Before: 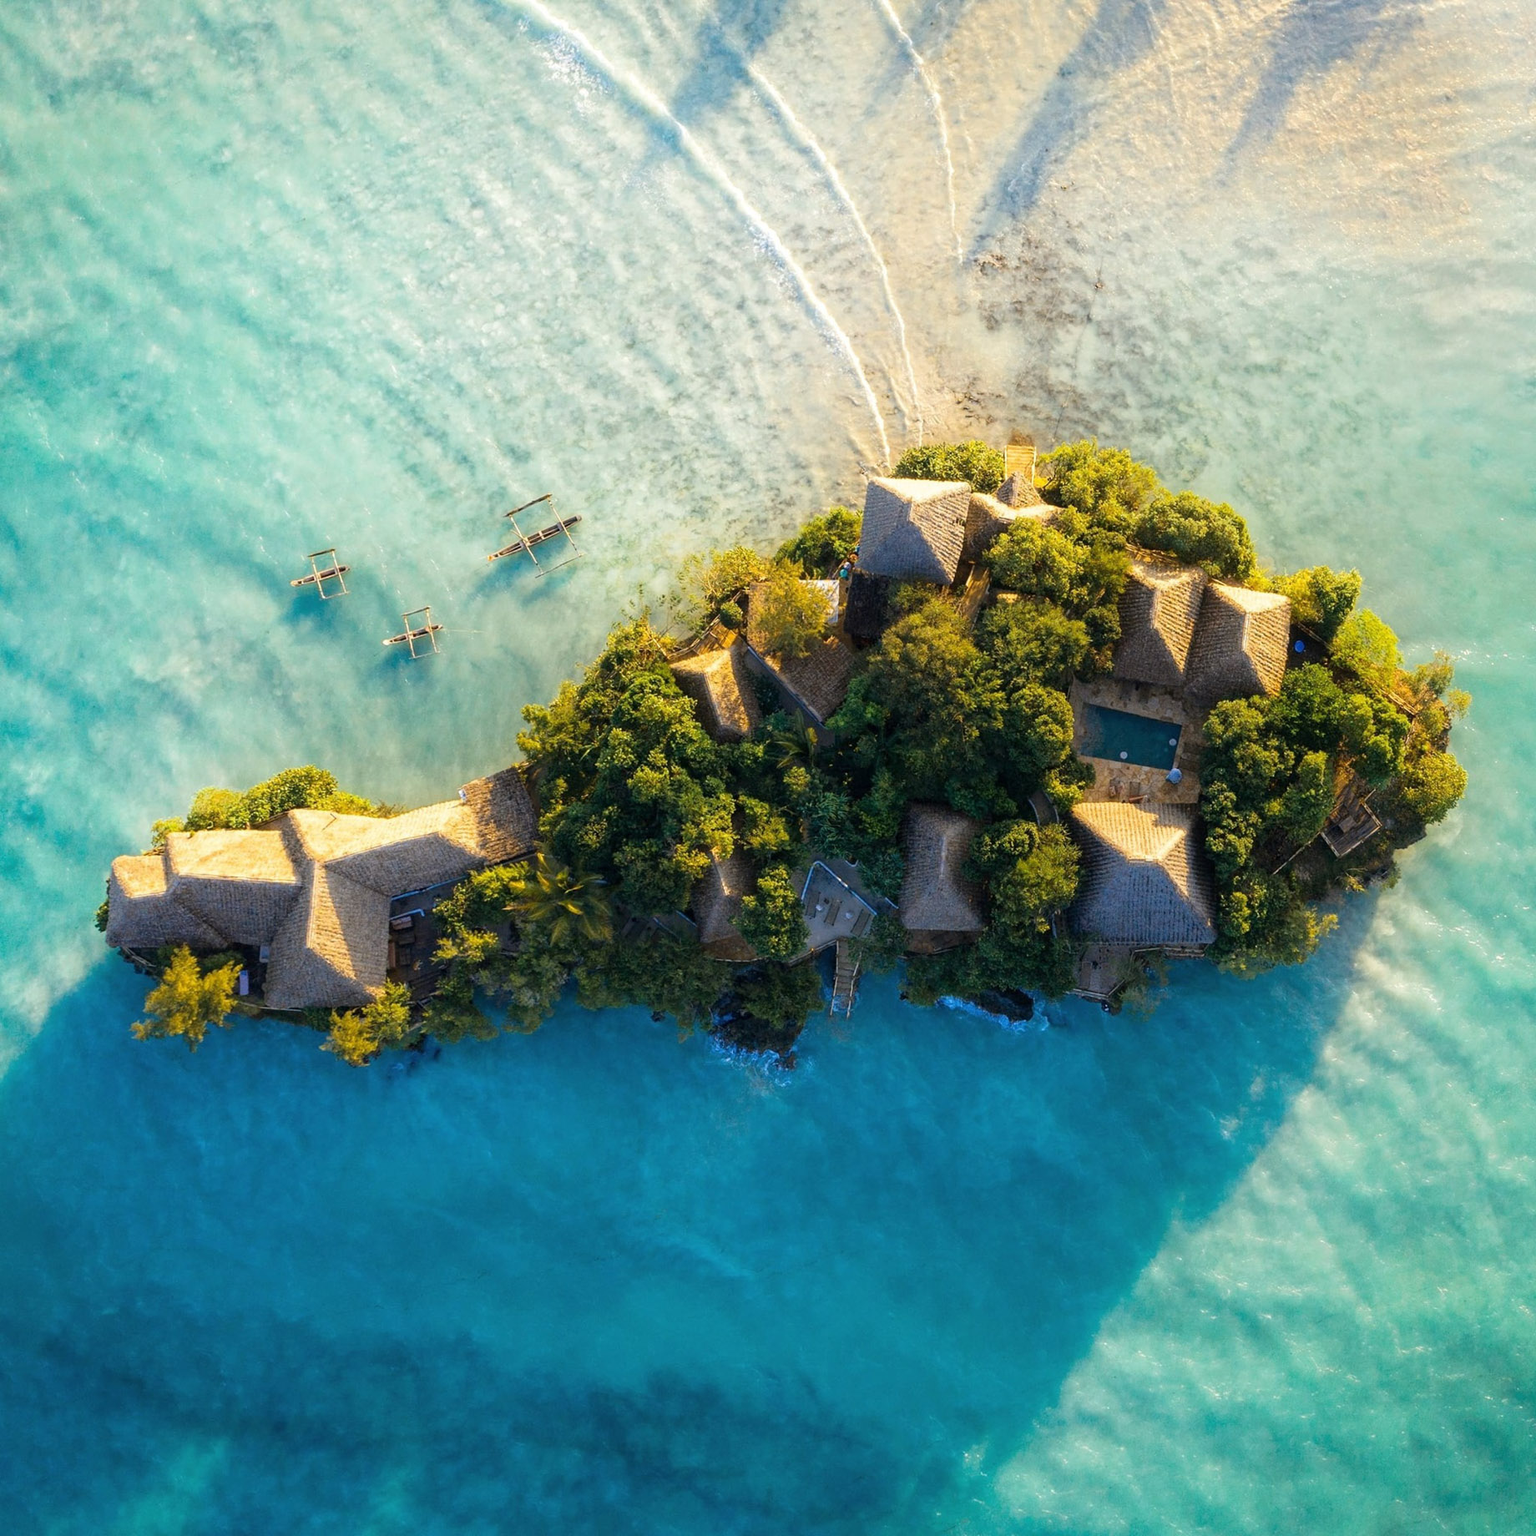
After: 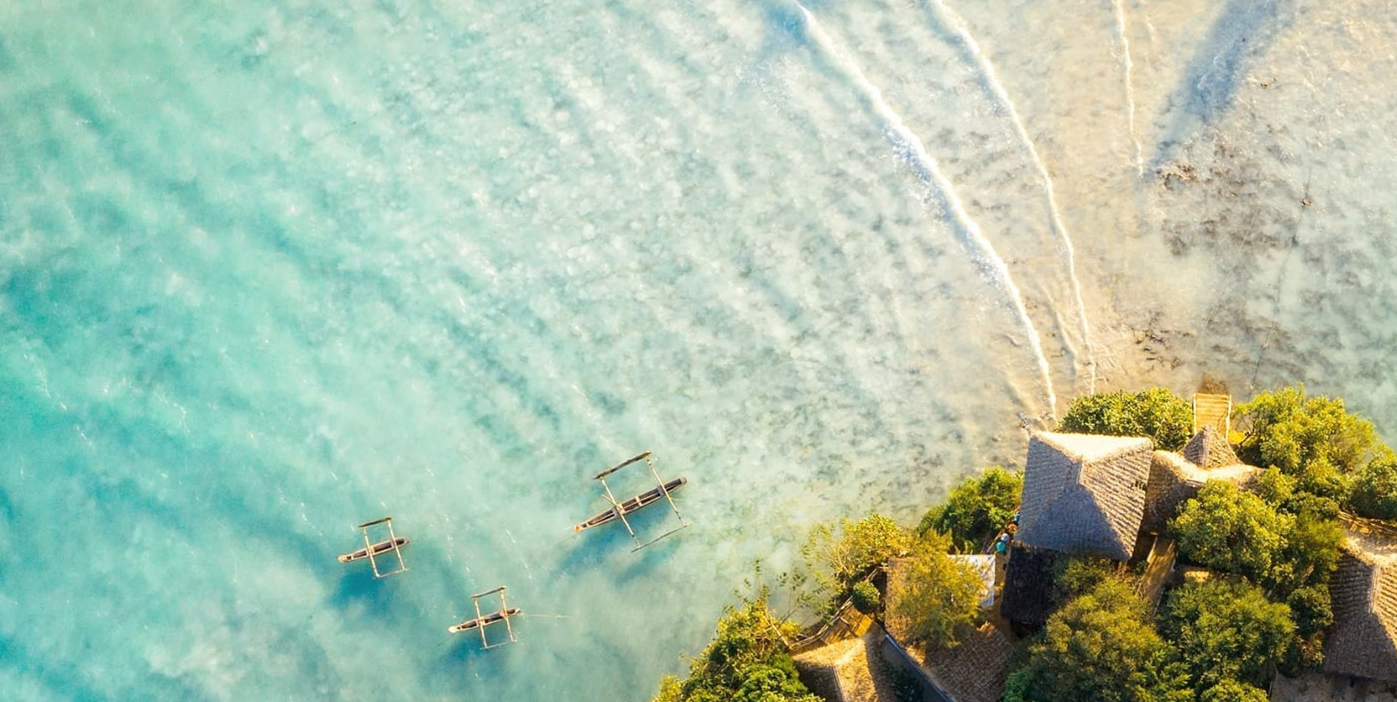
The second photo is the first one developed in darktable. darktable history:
crop: left 0.564%, top 7.642%, right 23.472%, bottom 54.034%
